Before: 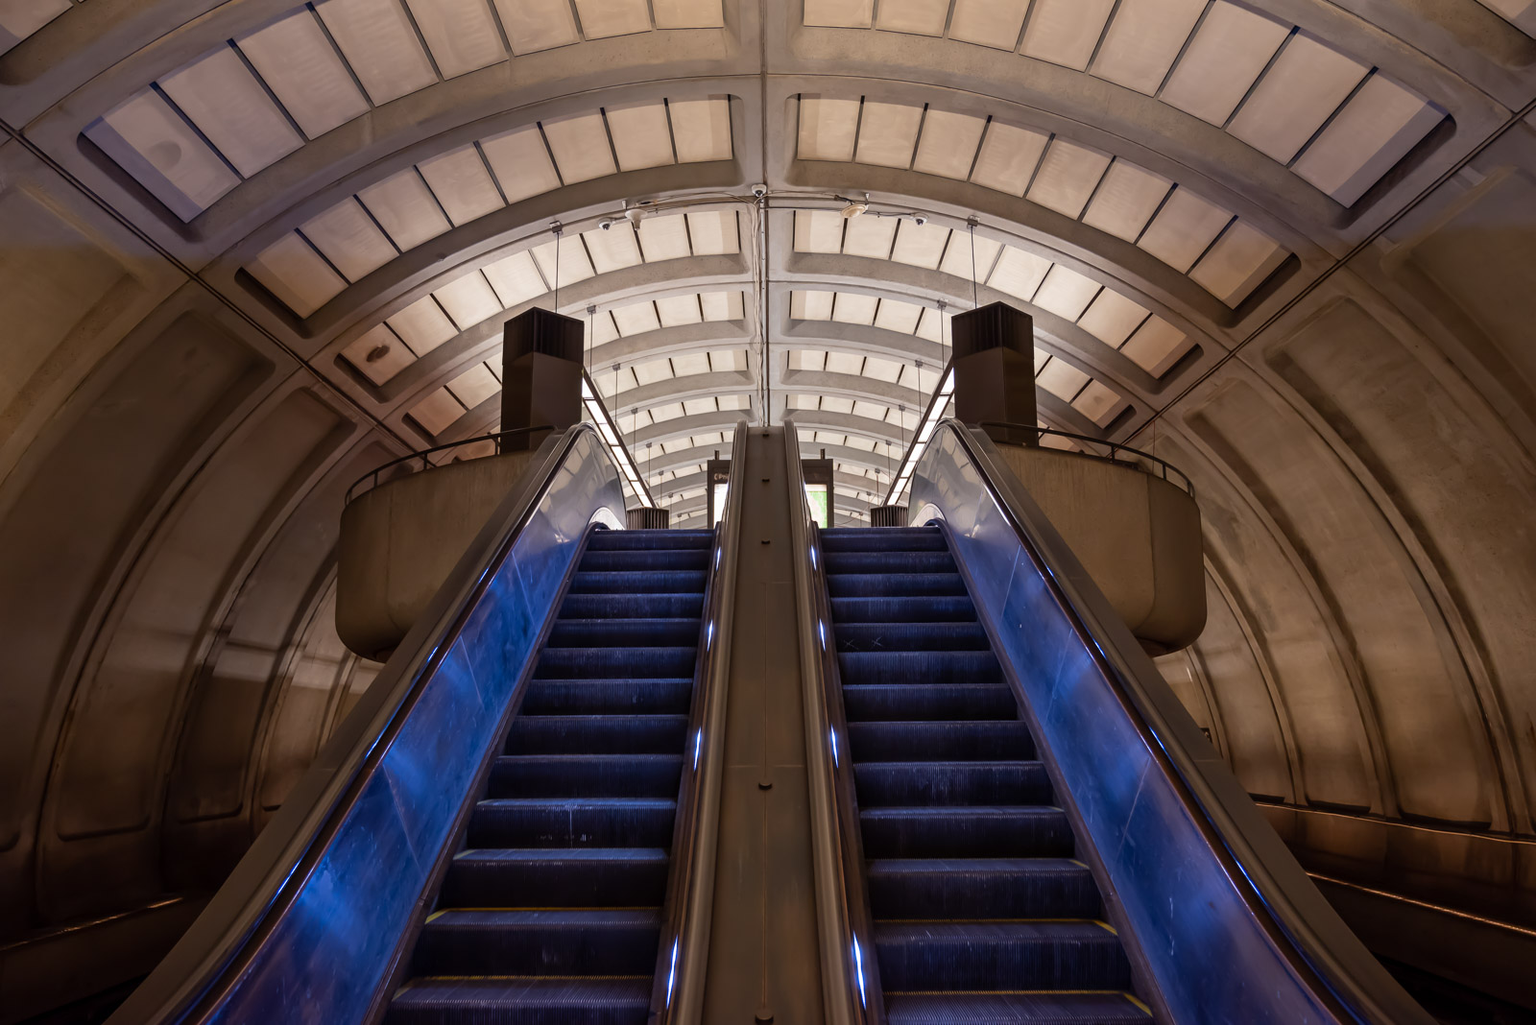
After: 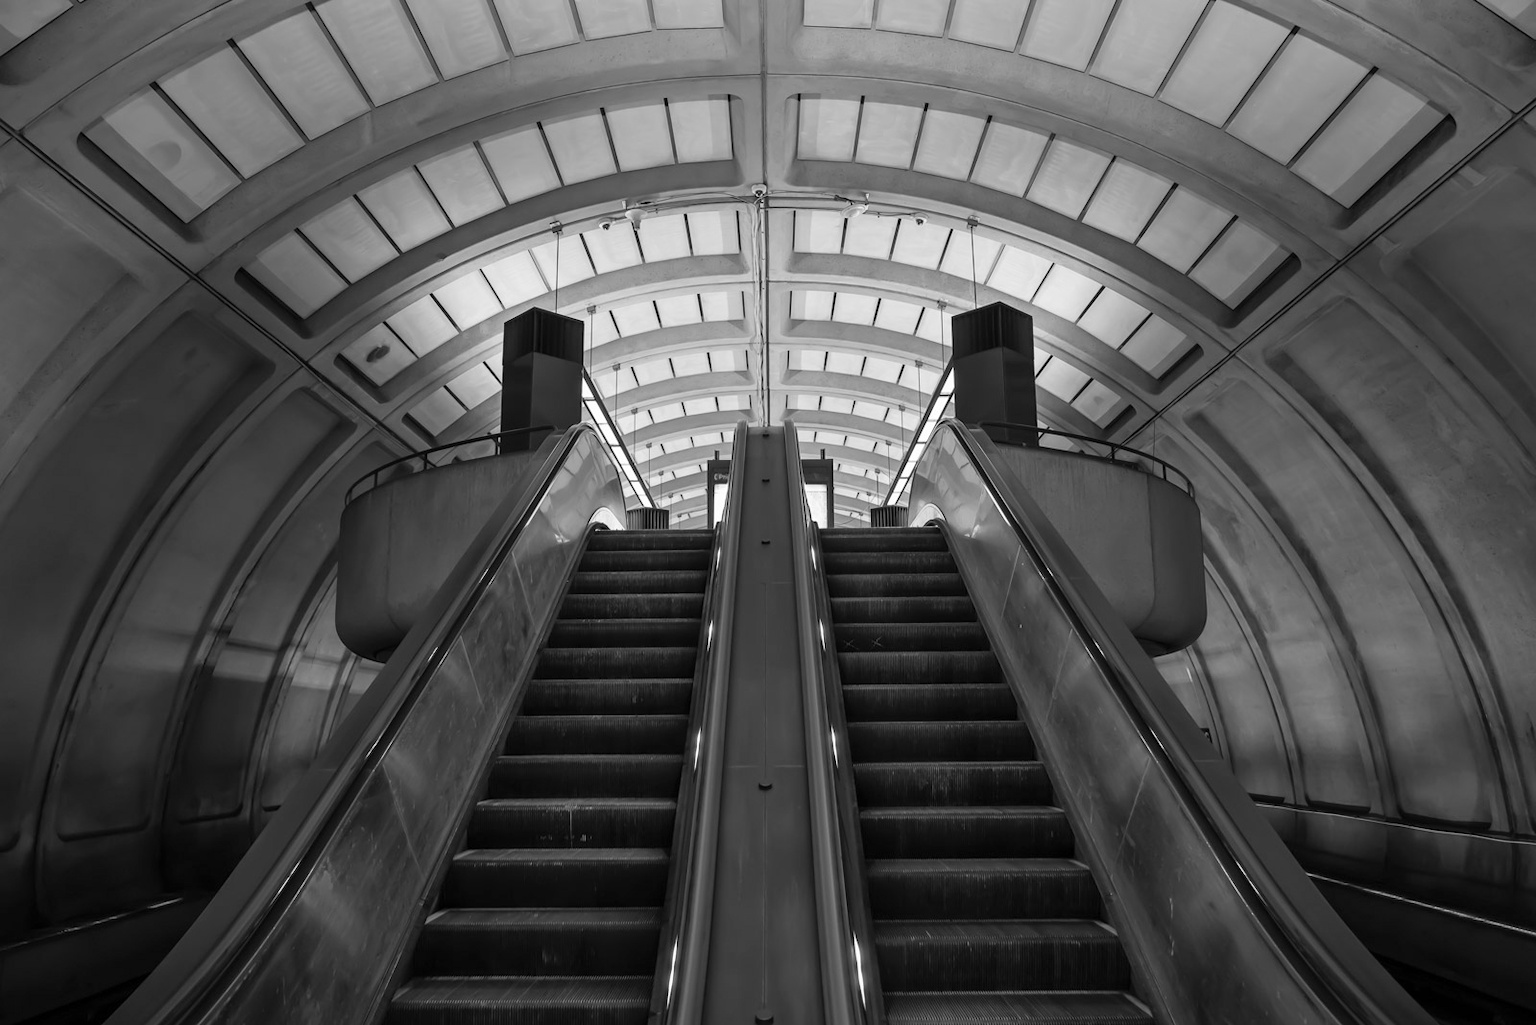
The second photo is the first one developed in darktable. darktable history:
color correction: highlights a* -10.69, highlights b* -19.19
monochrome: a -4.13, b 5.16, size 1
levels: mode automatic, black 0.023%, white 99.97%, levels [0.062, 0.494, 0.925]
contrast brightness saturation: contrast 0.07, brightness 0.08, saturation 0.18
